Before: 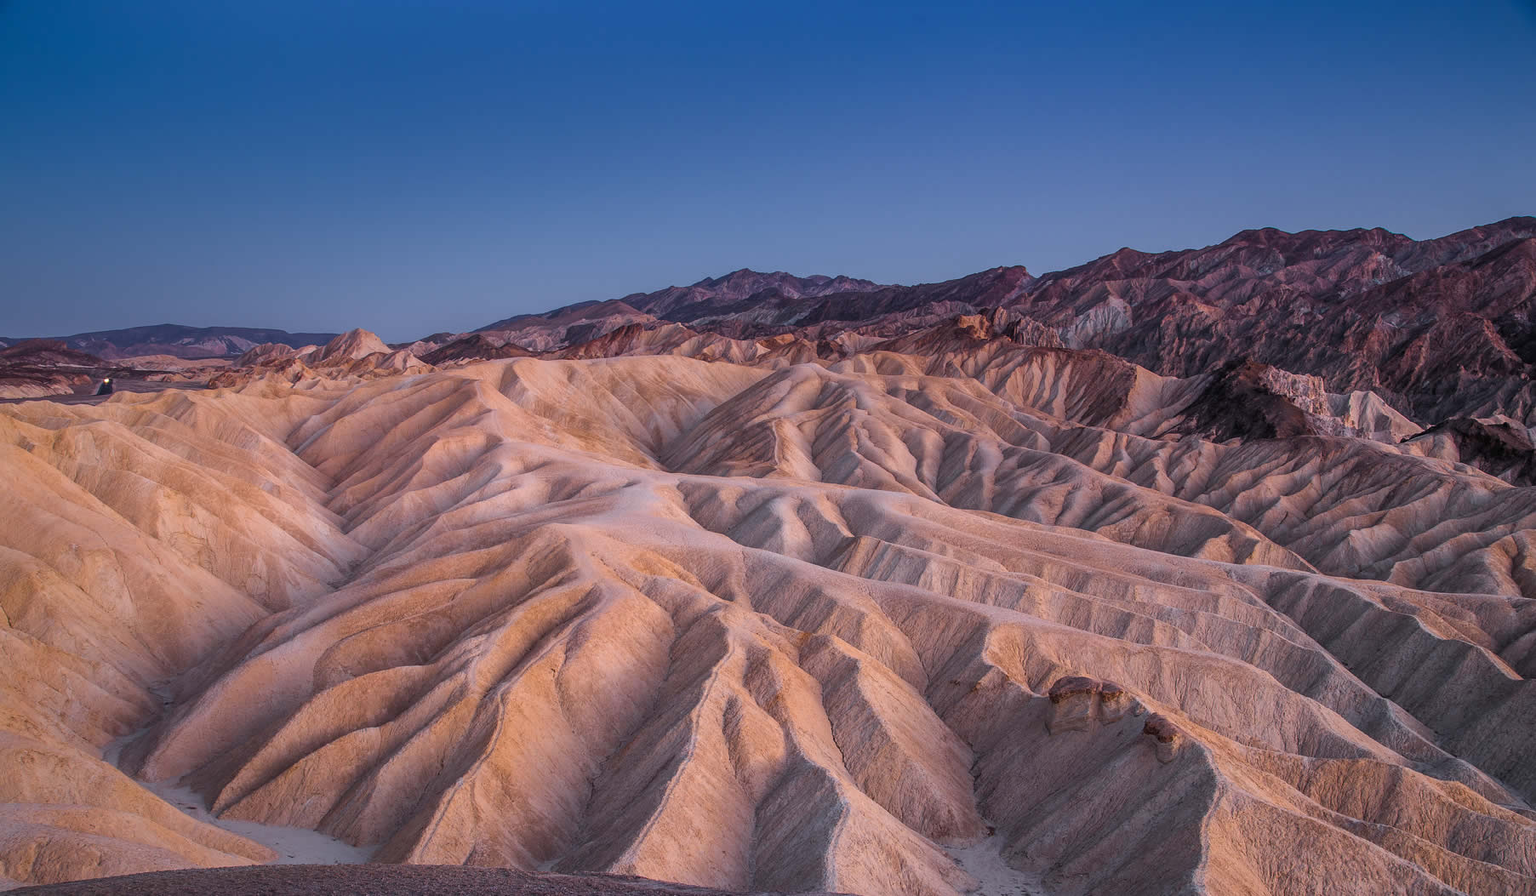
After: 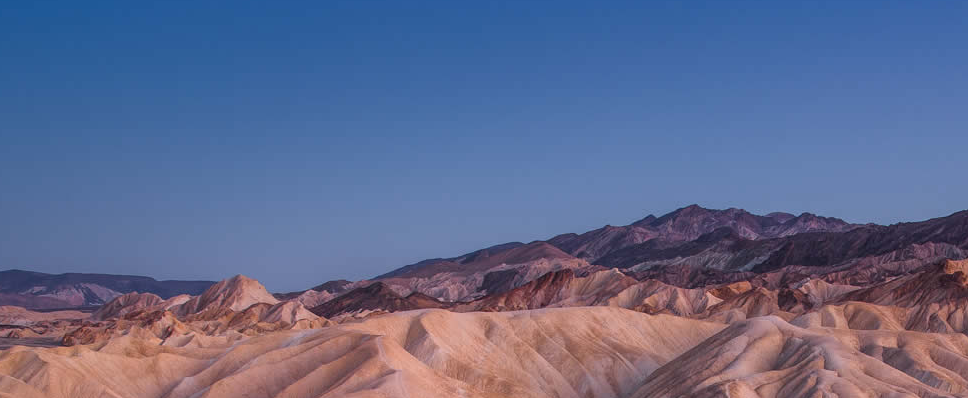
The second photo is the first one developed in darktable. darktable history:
crop: left 10.121%, top 10.631%, right 36.218%, bottom 51.526%
white balance: red 1, blue 1
